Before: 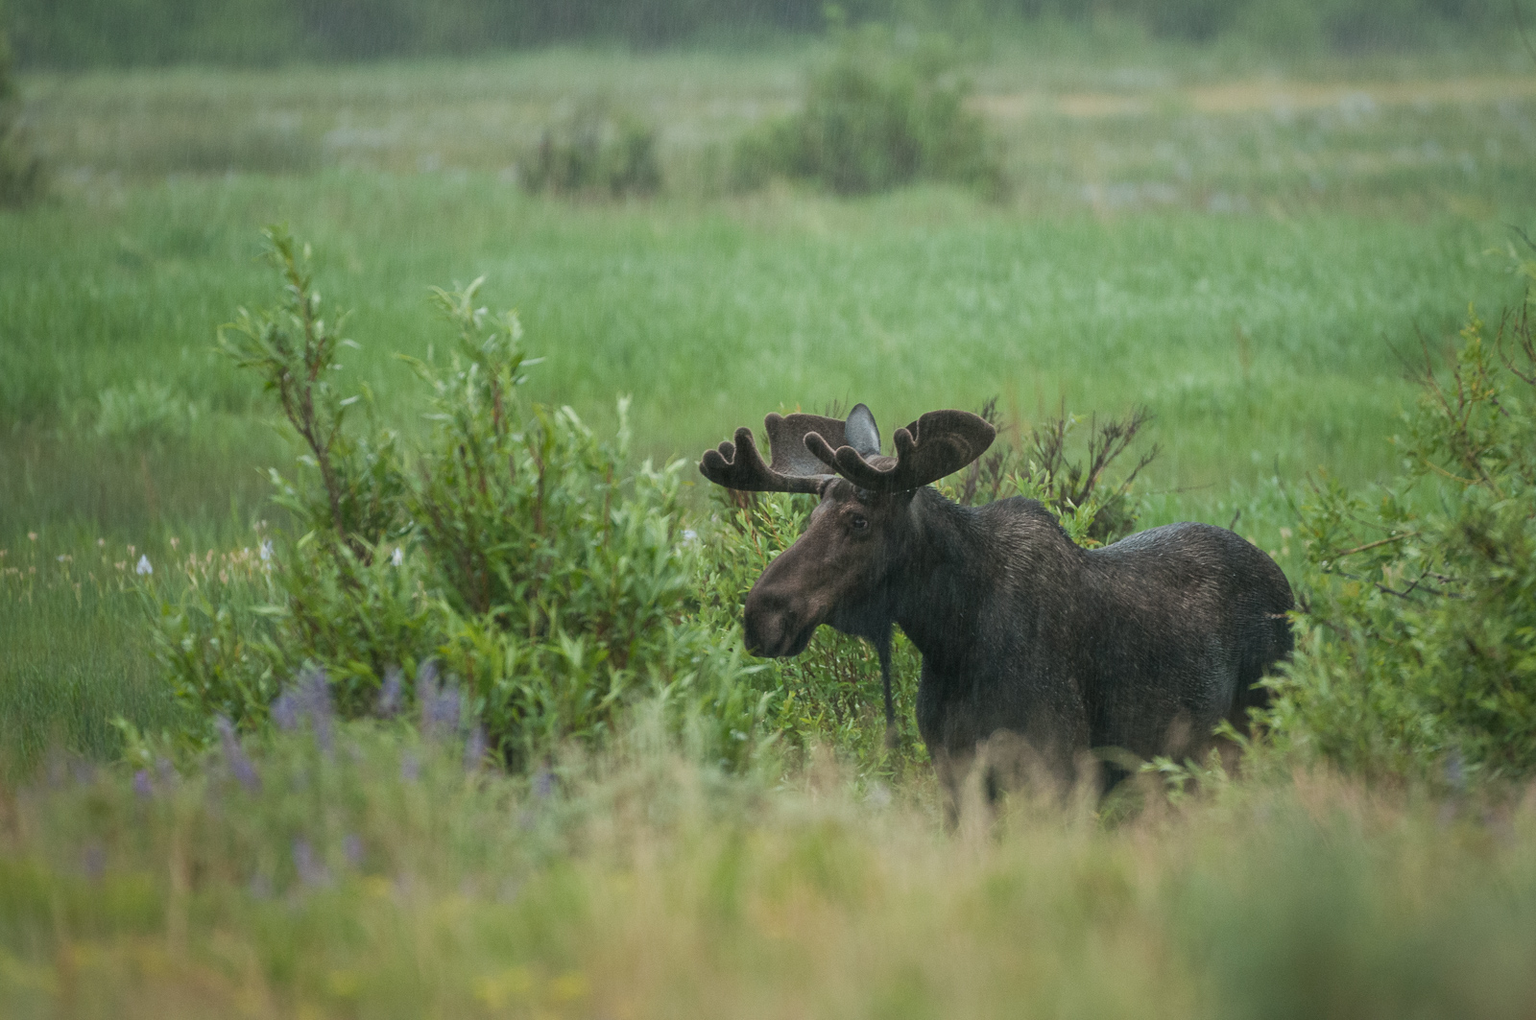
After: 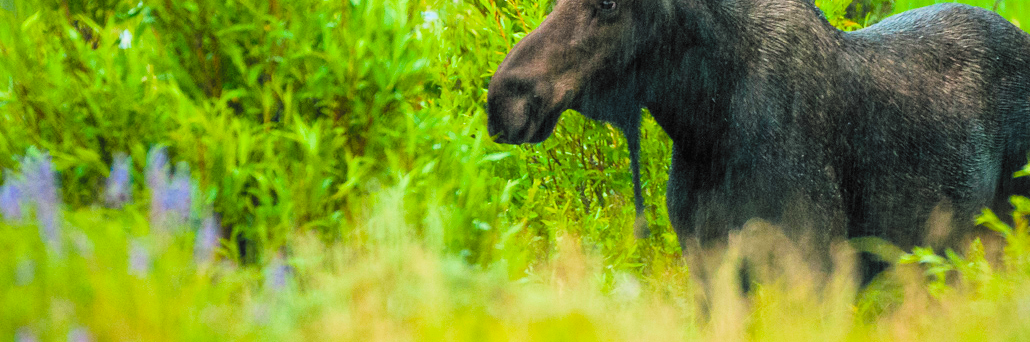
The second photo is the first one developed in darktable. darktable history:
crop: left 18.055%, top 50.928%, right 17.569%, bottom 16.882%
color balance rgb: global offset › chroma 0.092%, global offset › hue 251.75°, linear chroma grading › shadows 16.836%, linear chroma grading › highlights 62.167%, linear chroma grading › global chroma 49.343%, perceptual saturation grading › global saturation 20%, perceptual saturation grading › highlights -25.047%, perceptual saturation grading › shadows 24.901%, global vibrance 20%
filmic rgb: black relative exposure -5.01 EV, white relative exposure 3.97 EV, threshold 5.98 EV, hardness 2.9, contrast 1.3, highlights saturation mix -30.97%, color science v6 (2022), enable highlight reconstruction true
exposure: black level correction 0, exposure 1.02 EV, compensate highlight preservation false
